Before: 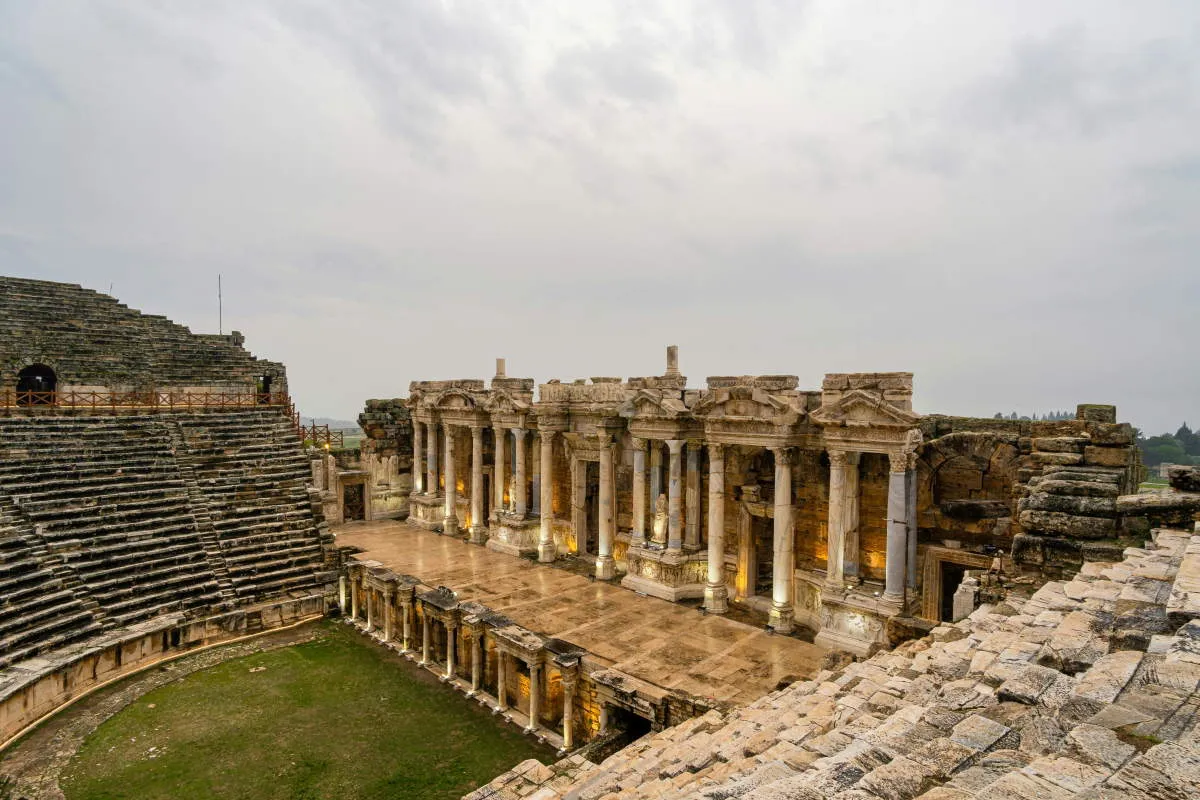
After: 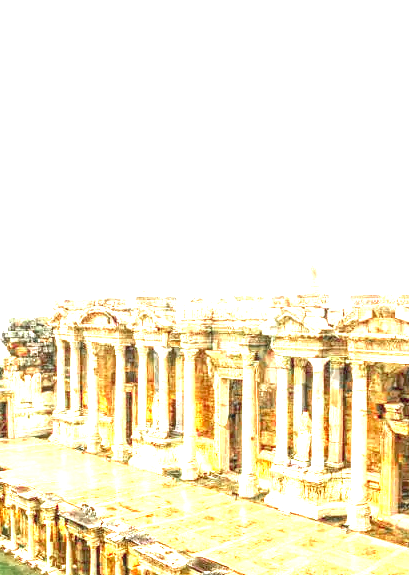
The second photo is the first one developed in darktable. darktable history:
exposure: exposure 2.991 EV, compensate highlight preservation false
crop and rotate: left 29.765%, top 10.339%, right 36.111%, bottom 17.707%
color zones: curves: ch0 [(0, 0.466) (0.128, 0.466) (0.25, 0.5) (0.375, 0.456) (0.5, 0.5) (0.625, 0.5) (0.737, 0.652) (0.875, 0.5)]; ch1 [(0, 0.603) (0.125, 0.618) (0.261, 0.348) (0.372, 0.353) (0.497, 0.363) (0.611, 0.45) (0.731, 0.427) (0.875, 0.518) (0.998, 0.652)]; ch2 [(0, 0.559) (0.125, 0.451) (0.253, 0.564) (0.37, 0.578) (0.5, 0.466) (0.625, 0.471) (0.731, 0.471) (0.88, 0.485)]
local contrast: on, module defaults
